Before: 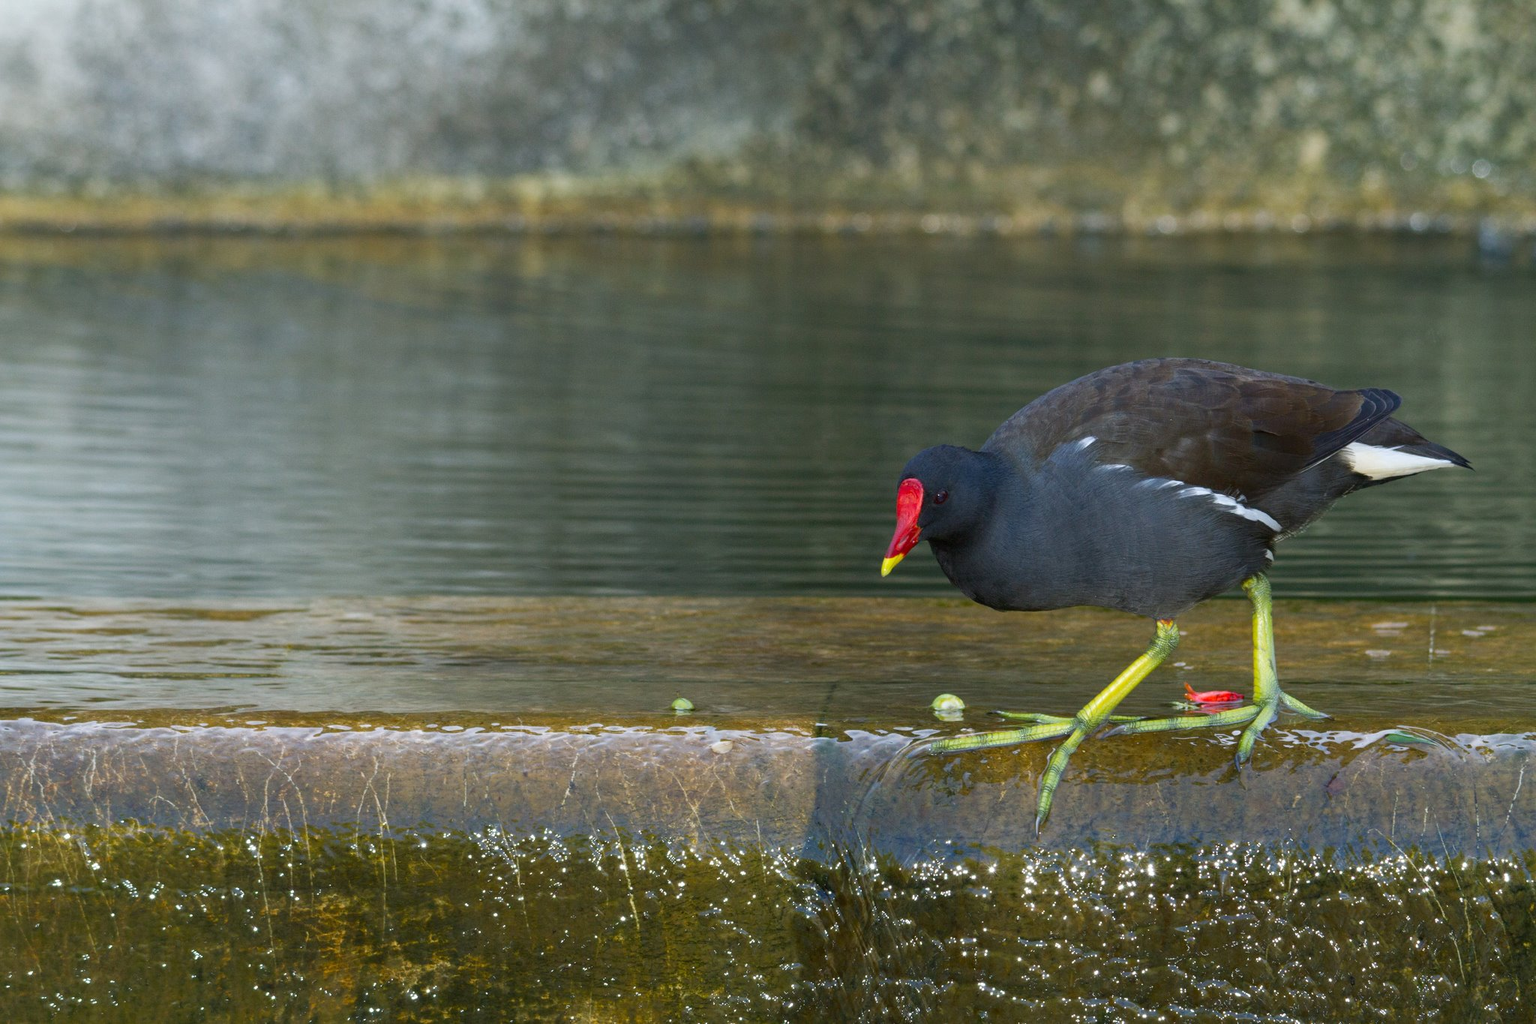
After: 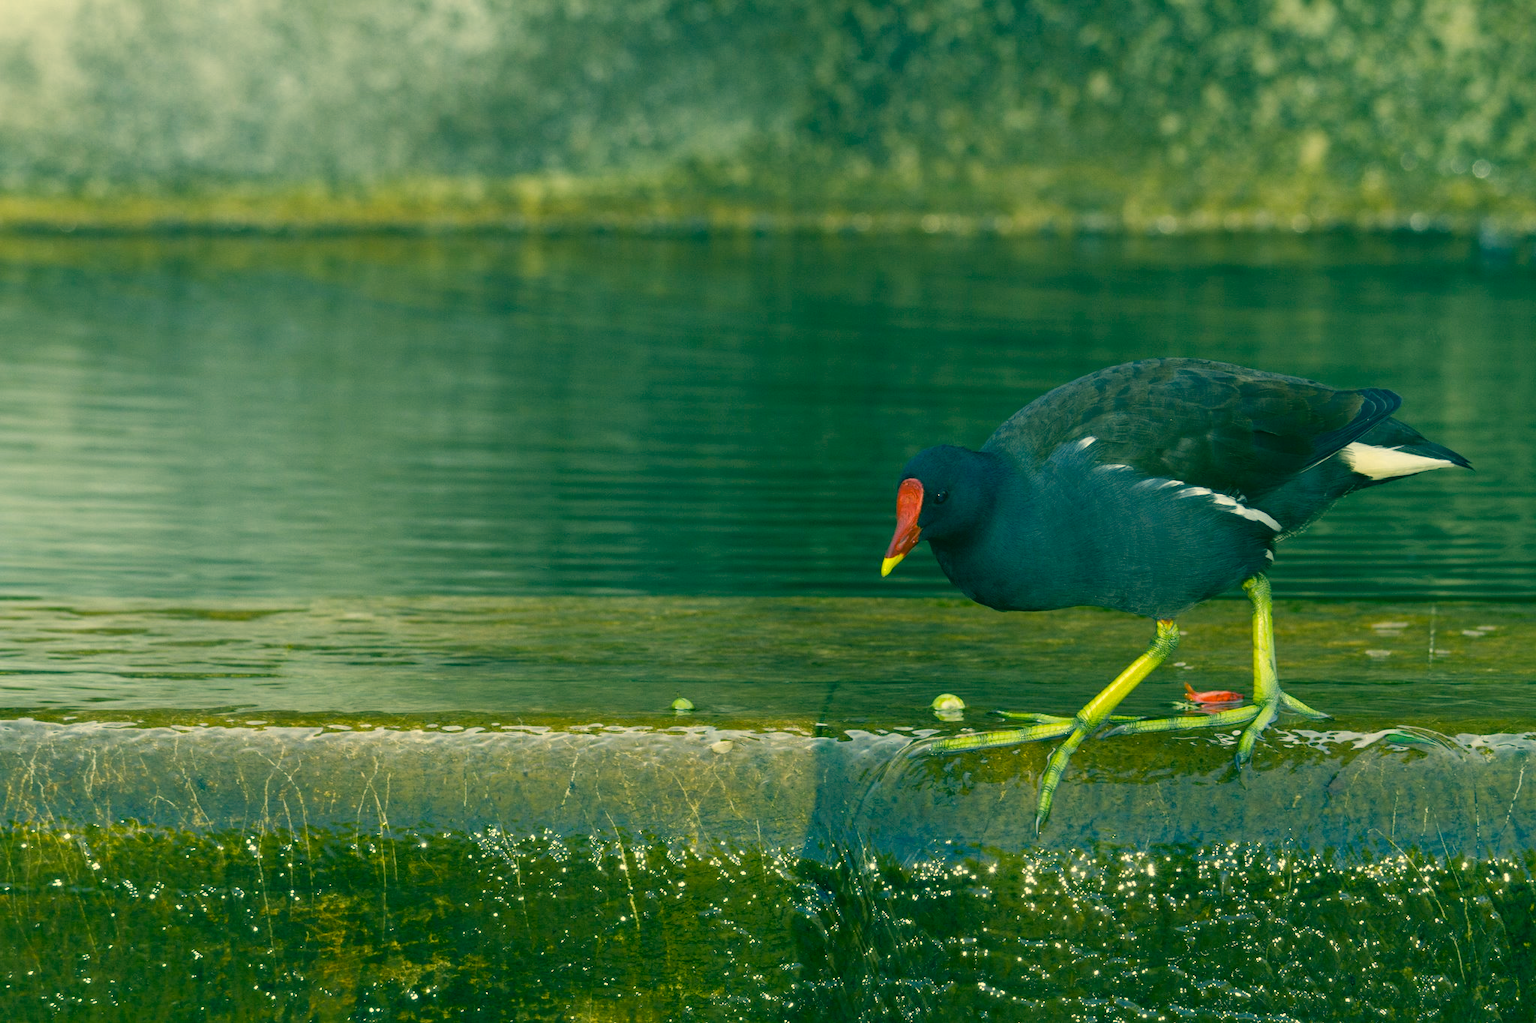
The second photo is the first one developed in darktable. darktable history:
color correction: highlights a* 1.9, highlights b* 33.95, shadows a* -36.25, shadows b* -5.62
